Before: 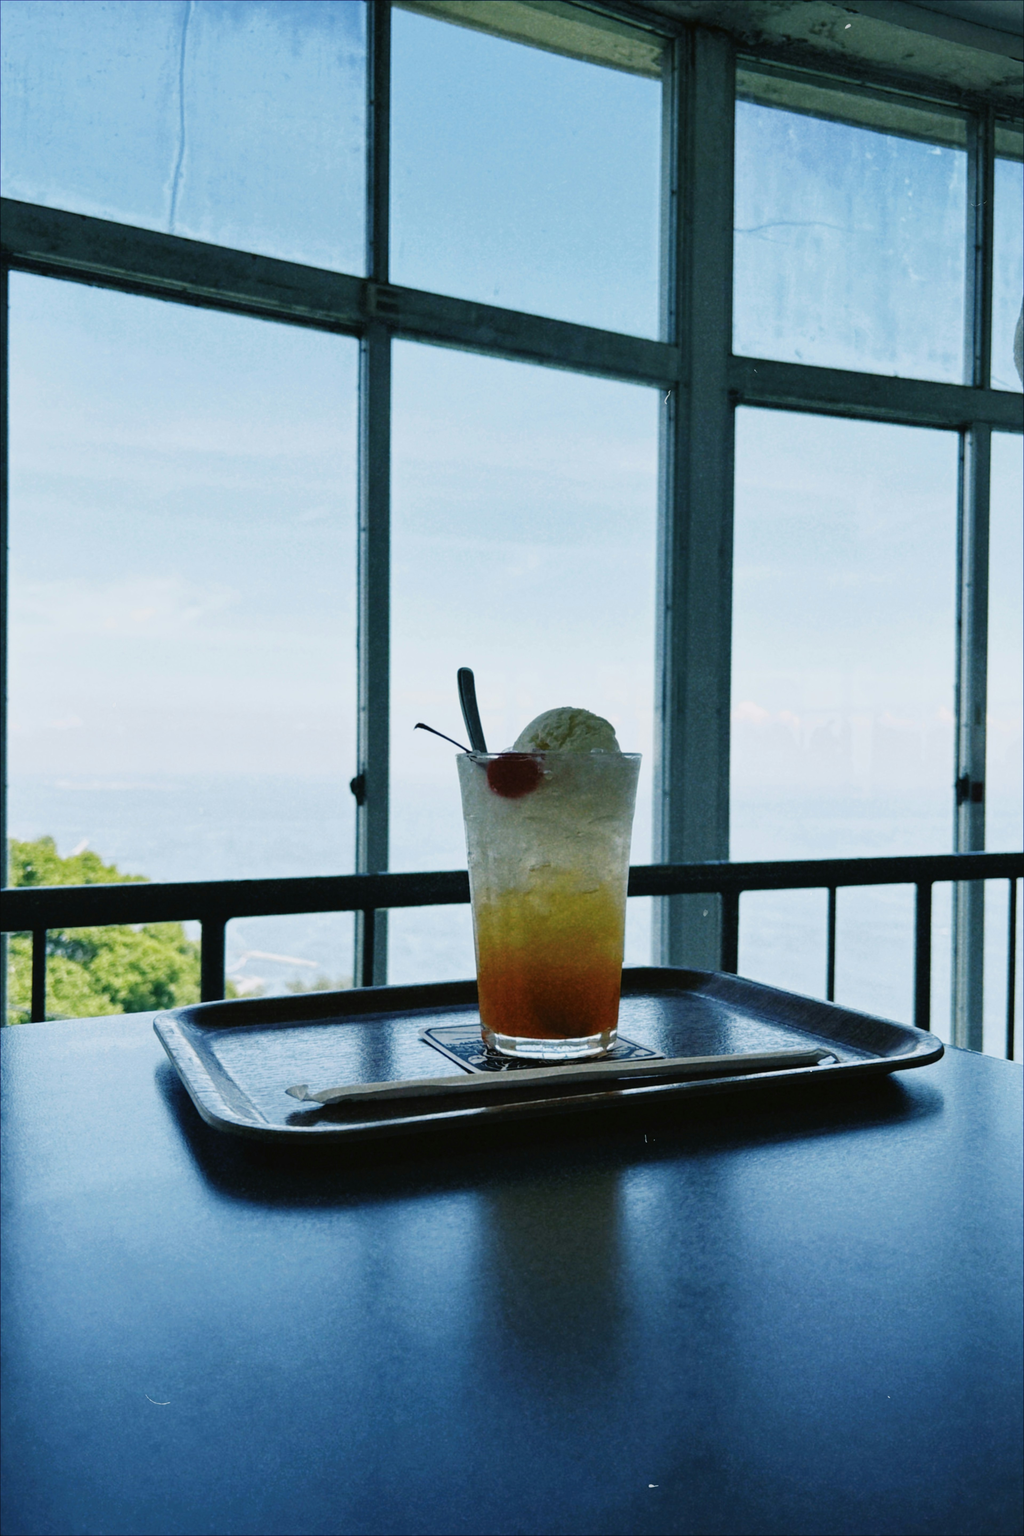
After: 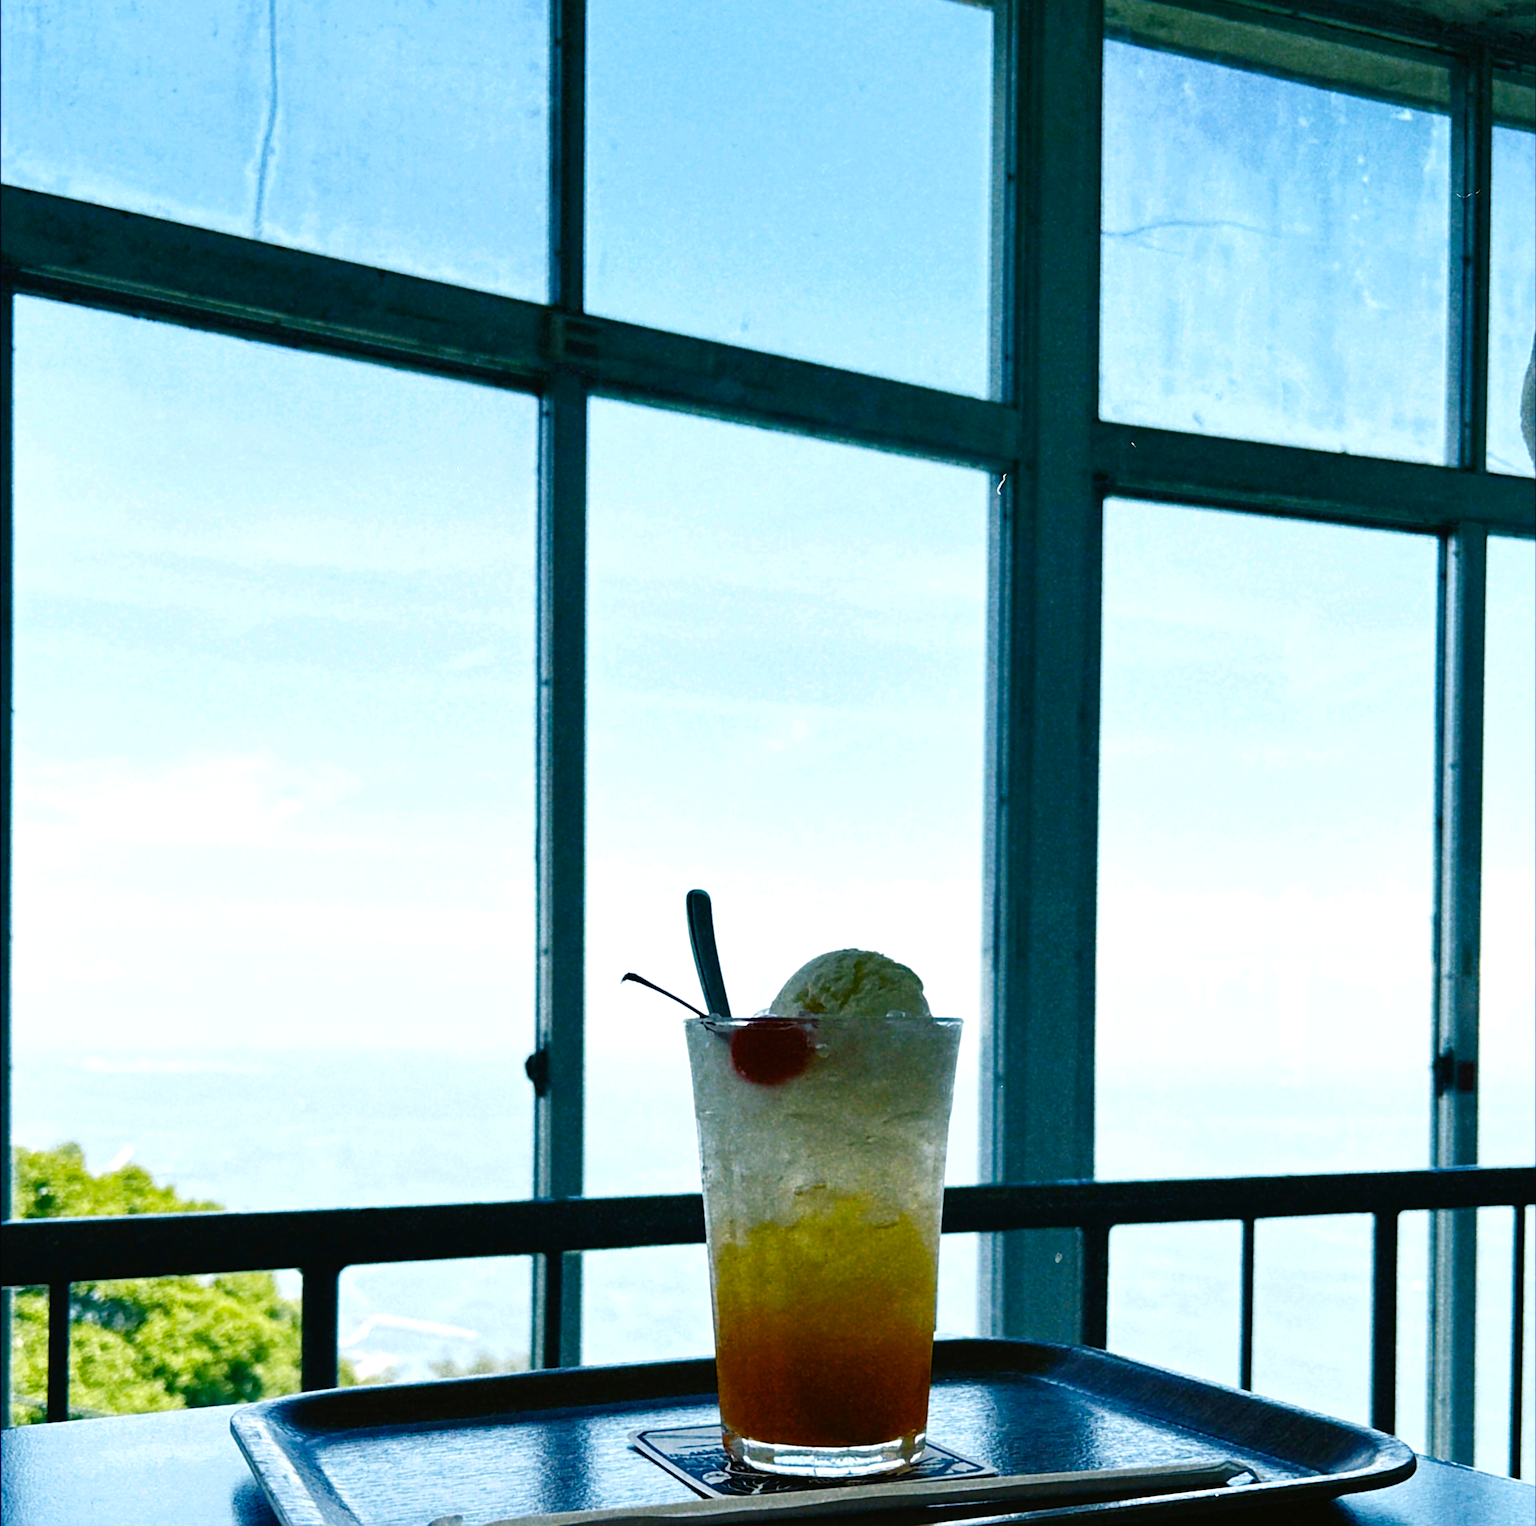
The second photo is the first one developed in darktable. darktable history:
sharpen: radius 2.84, amount 0.707
color balance rgb: perceptual saturation grading › global saturation 34.809%, perceptual saturation grading › highlights -25.868%, perceptual saturation grading › shadows 49.954%, perceptual brilliance grading › global brilliance 14.714%, perceptual brilliance grading › shadows -35.017%, global vibrance 20%
crop and rotate: top 4.865%, bottom 28.897%
